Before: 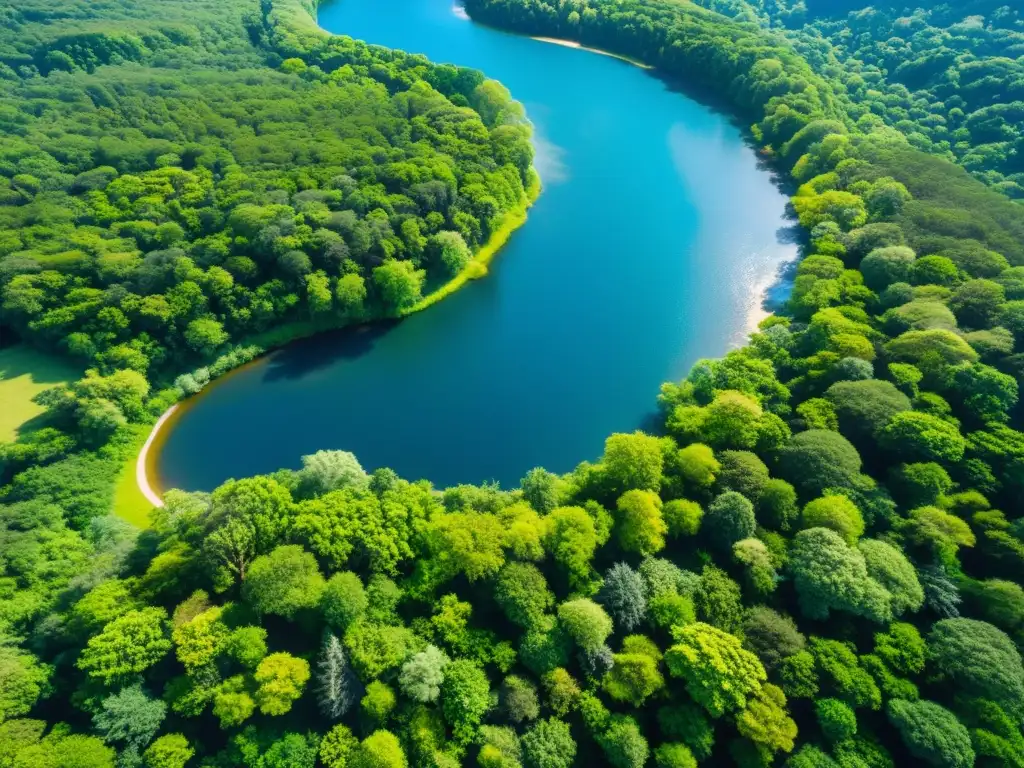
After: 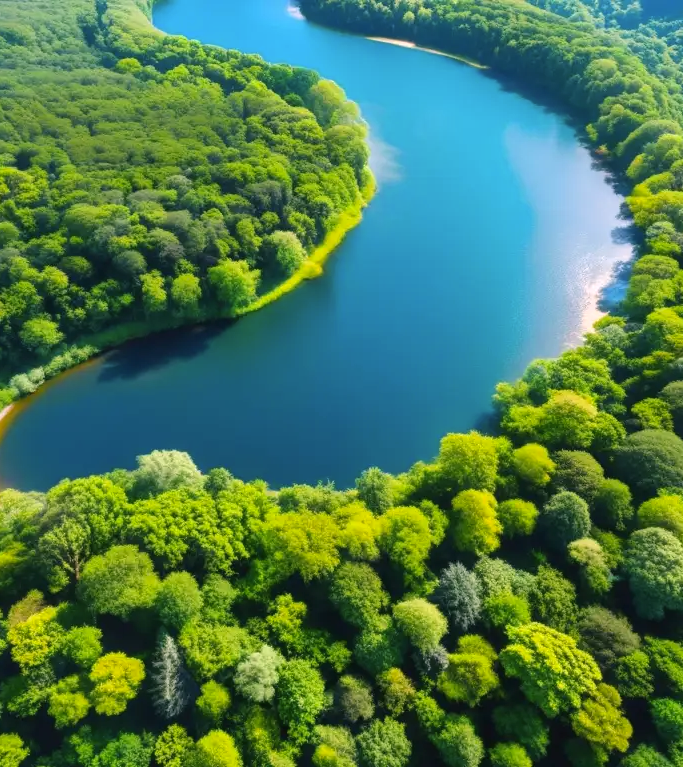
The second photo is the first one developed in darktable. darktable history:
exposure: black level correction -0.001, exposure 0.079 EV, compensate highlight preservation false
crop and rotate: left 16.203%, right 17.091%
color calibration: output R [1.063, -0.012, -0.003, 0], output B [-0.079, 0.047, 1, 0], illuminant as shot in camera, x 0.359, y 0.363, temperature 4582.46 K, saturation algorithm version 1 (2020)
